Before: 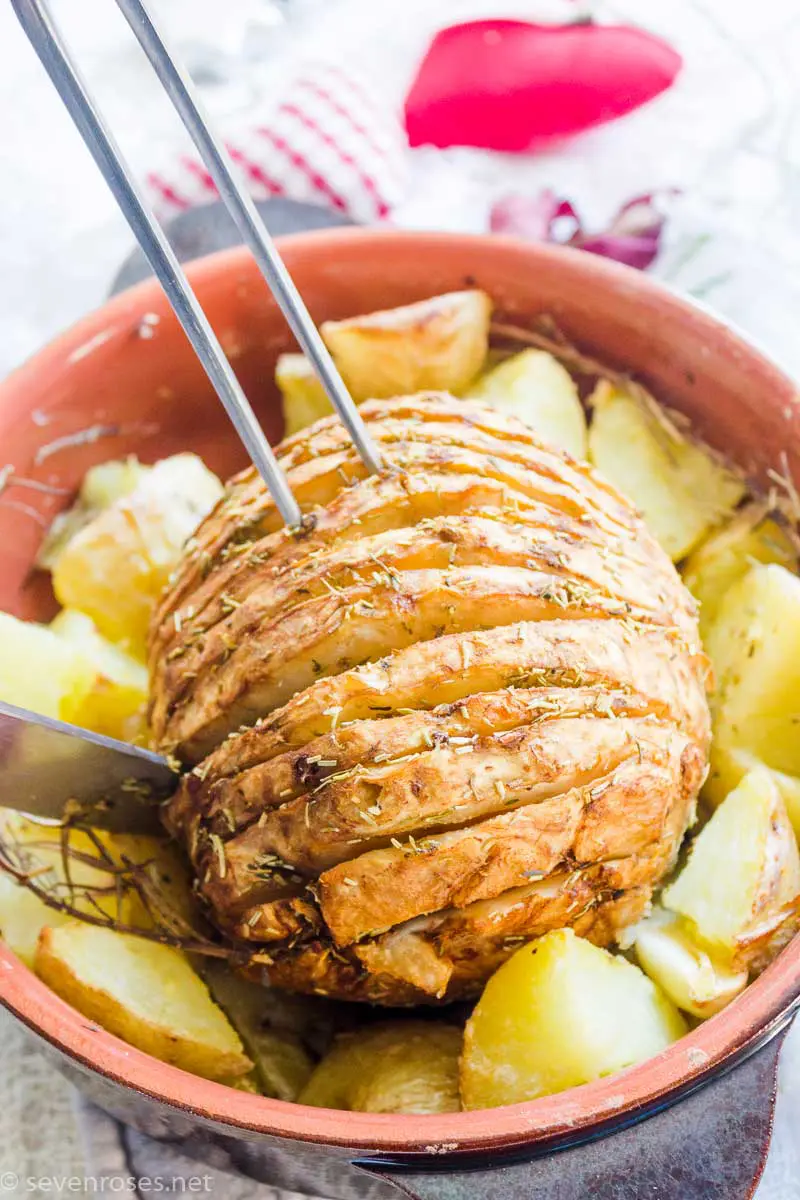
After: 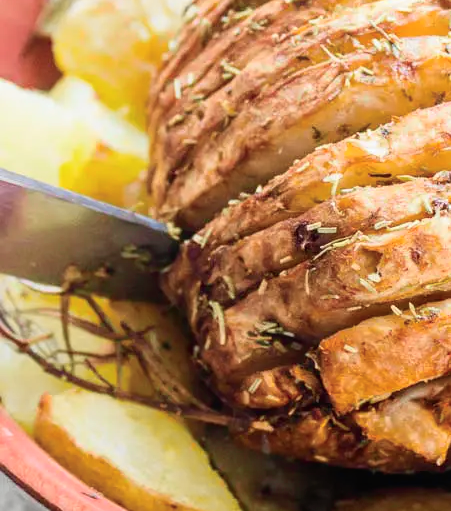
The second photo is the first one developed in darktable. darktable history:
crop: top 44.483%, right 43.593%, bottom 12.892%
tone curve: curves: ch0 [(0, 0.012) (0.056, 0.046) (0.218, 0.213) (0.606, 0.62) (0.82, 0.846) (1, 1)]; ch1 [(0, 0) (0.226, 0.261) (0.403, 0.437) (0.469, 0.472) (0.495, 0.499) (0.514, 0.504) (0.545, 0.555) (0.59, 0.598) (0.714, 0.733) (1, 1)]; ch2 [(0, 0) (0.269, 0.299) (0.459, 0.45) (0.498, 0.499) (0.523, 0.512) (0.568, 0.558) (0.634, 0.617) (0.702, 0.662) (0.781, 0.775) (1, 1)], color space Lab, independent channels, preserve colors none
